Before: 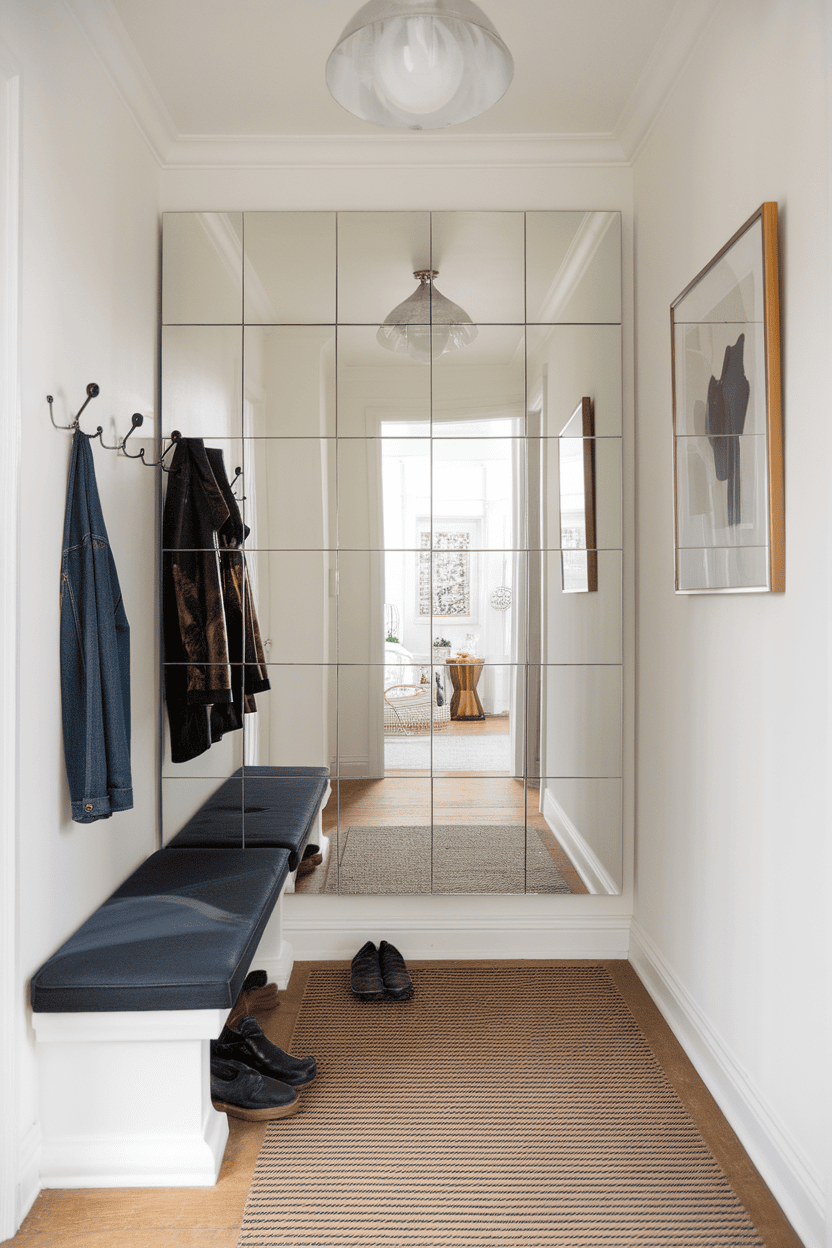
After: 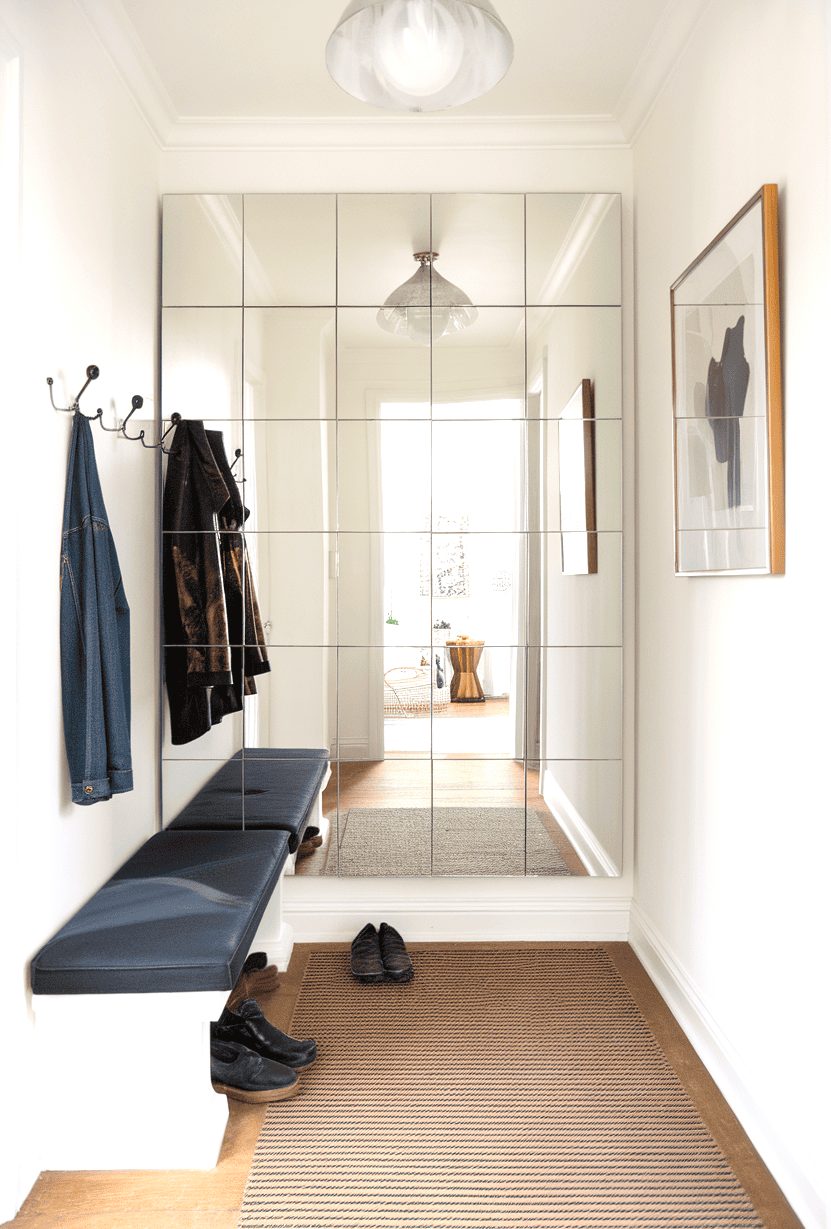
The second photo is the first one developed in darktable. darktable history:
crop: top 1.487%, right 0.034%
exposure: exposure 0.662 EV, compensate highlight preservation false
